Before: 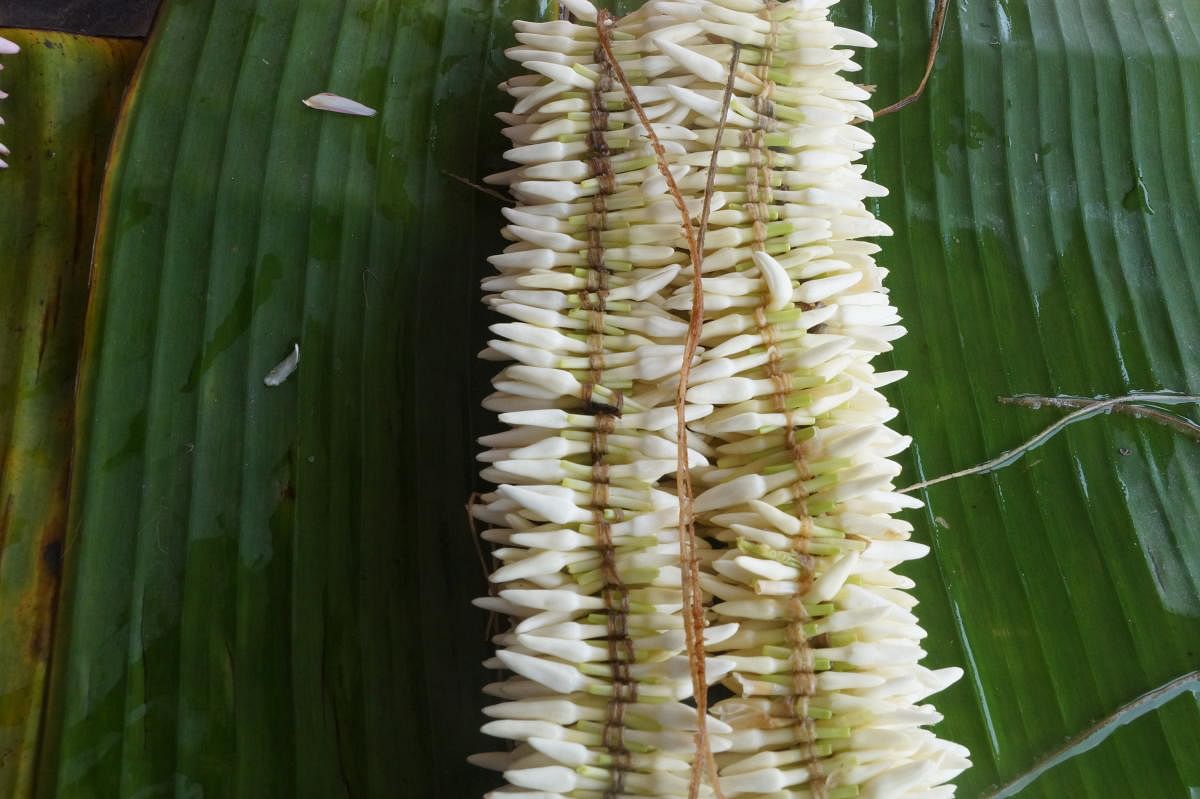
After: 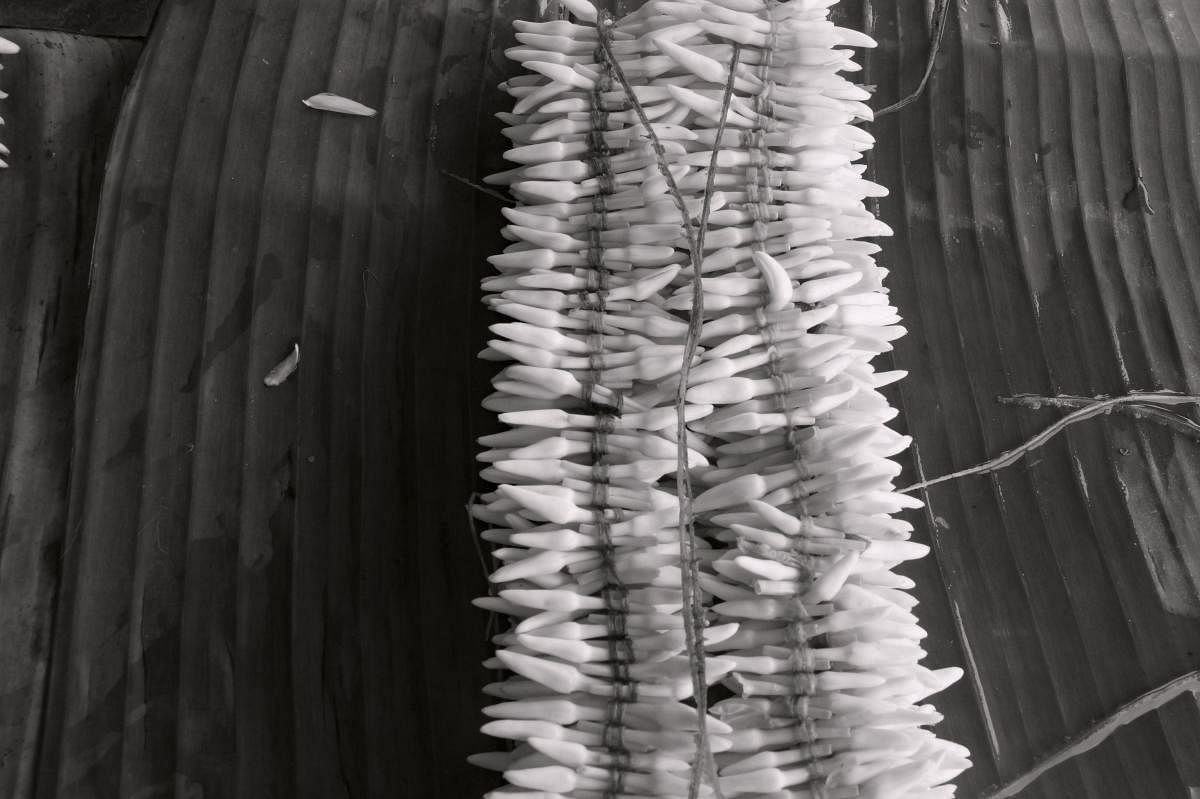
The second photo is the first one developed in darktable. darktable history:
color calibration: output gray [0.21, 0.42, 0.37, 0], illuminant Planckian (black body), adaptation linear Bradford (ICC v4), x 0.361, y 0.366, temperature 4494.21 K
color correction: highlights a* 3.06, highlights b* -1.12, shadows a* -0.116, shadows b* 1.81, saturation 0.978
haze removal: adaptive false
